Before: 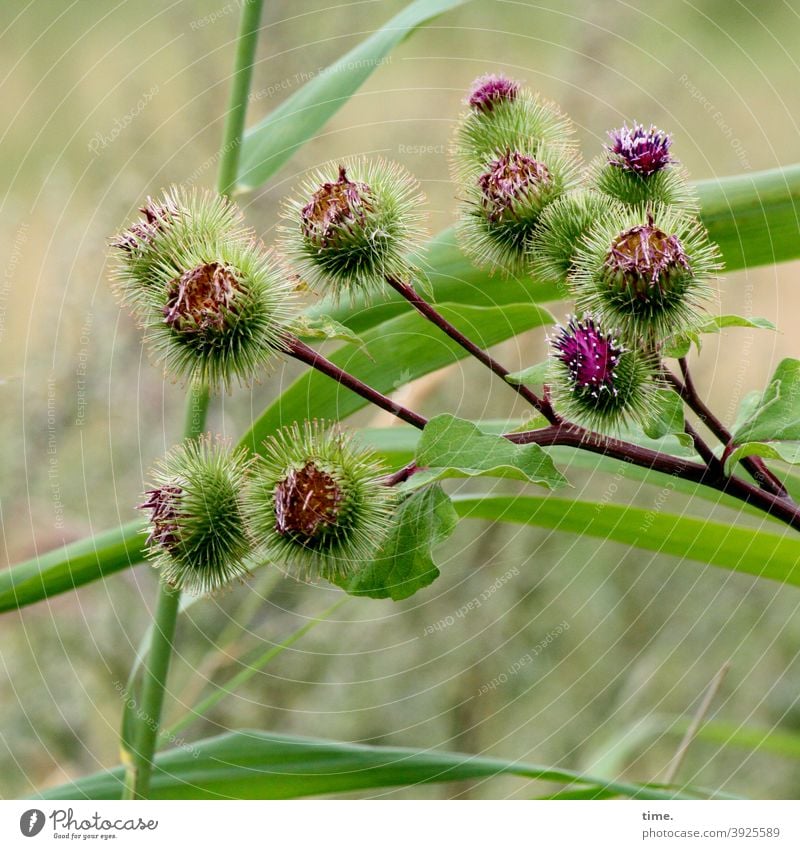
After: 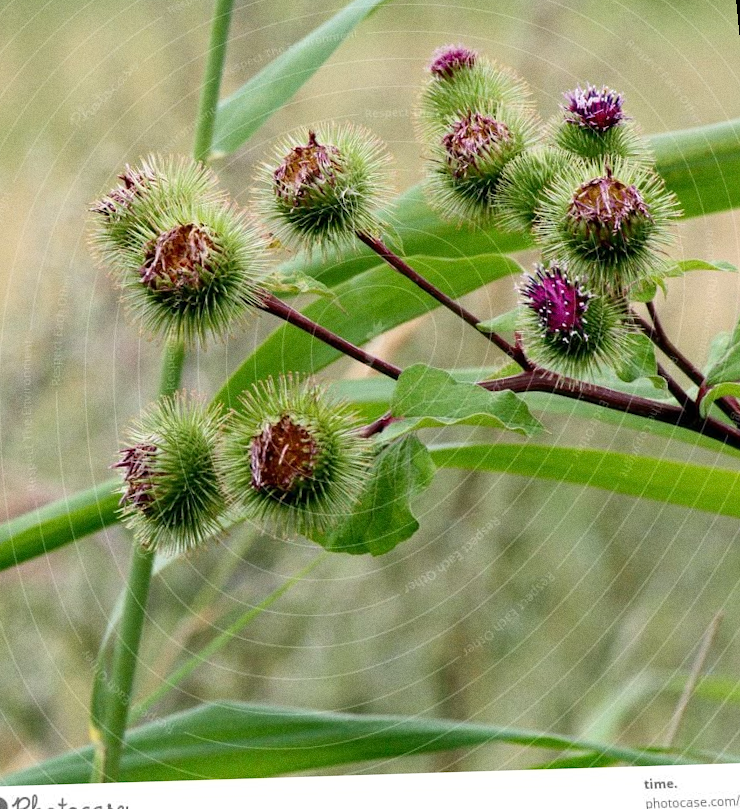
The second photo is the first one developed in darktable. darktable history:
grain: coarseness 0.09 ISO
rotate and perspective: rotation -1.68°, lens shift (vertical) -0.146, crop left 0.049, crop right 0.912, crop top 0.032, crop bottom 0.96
